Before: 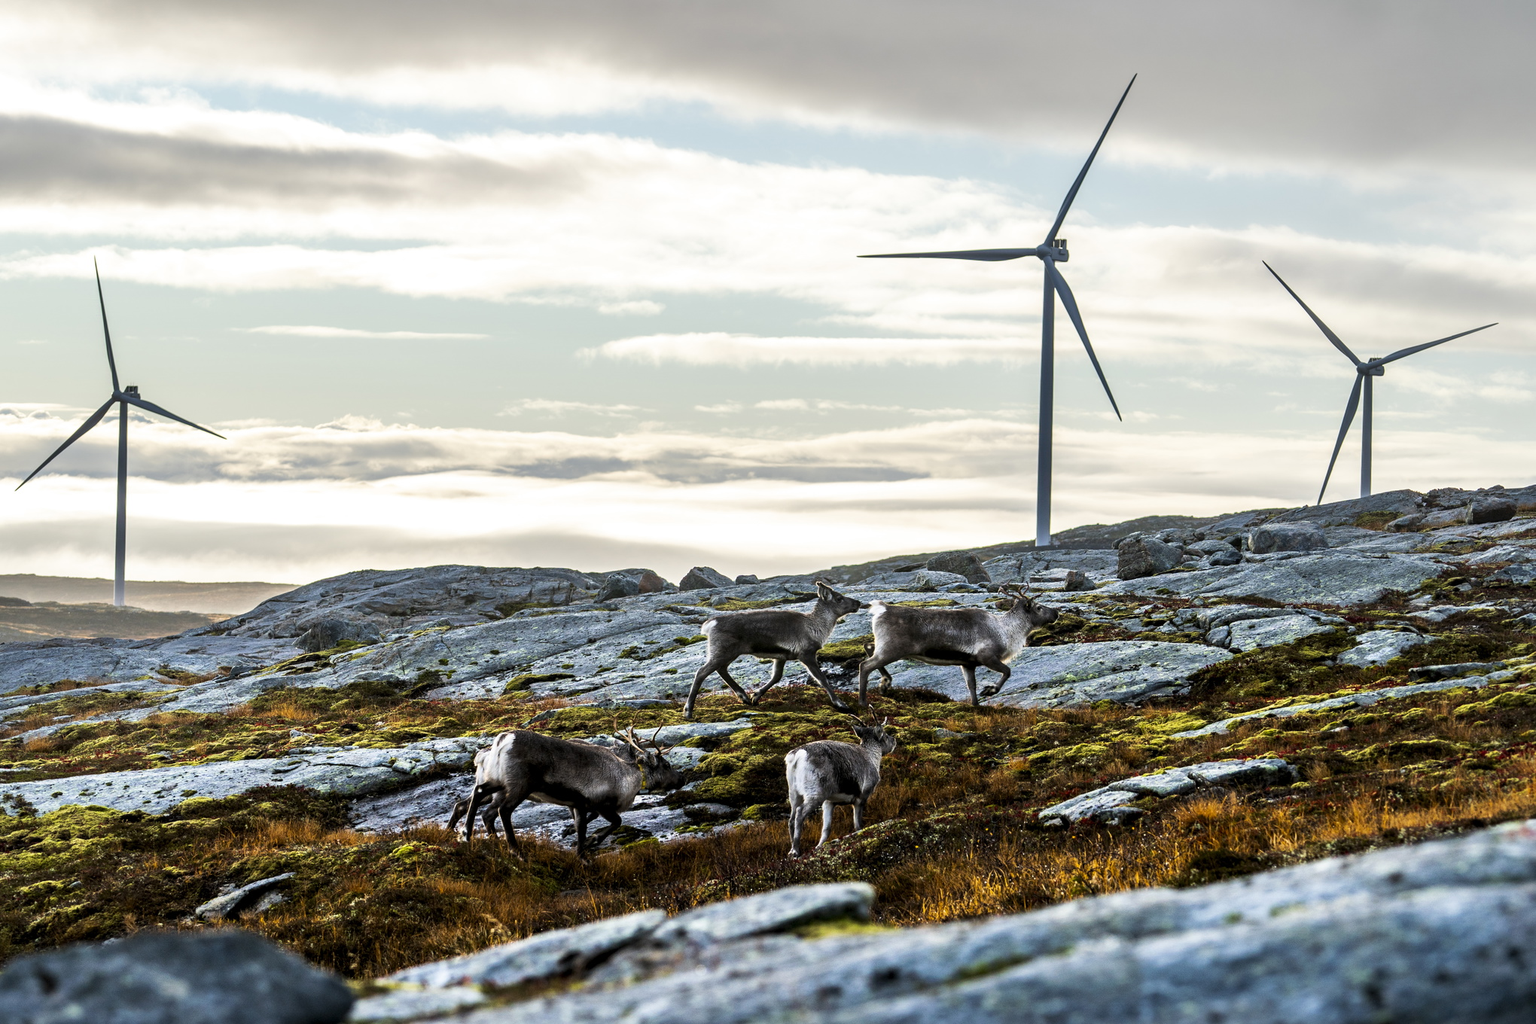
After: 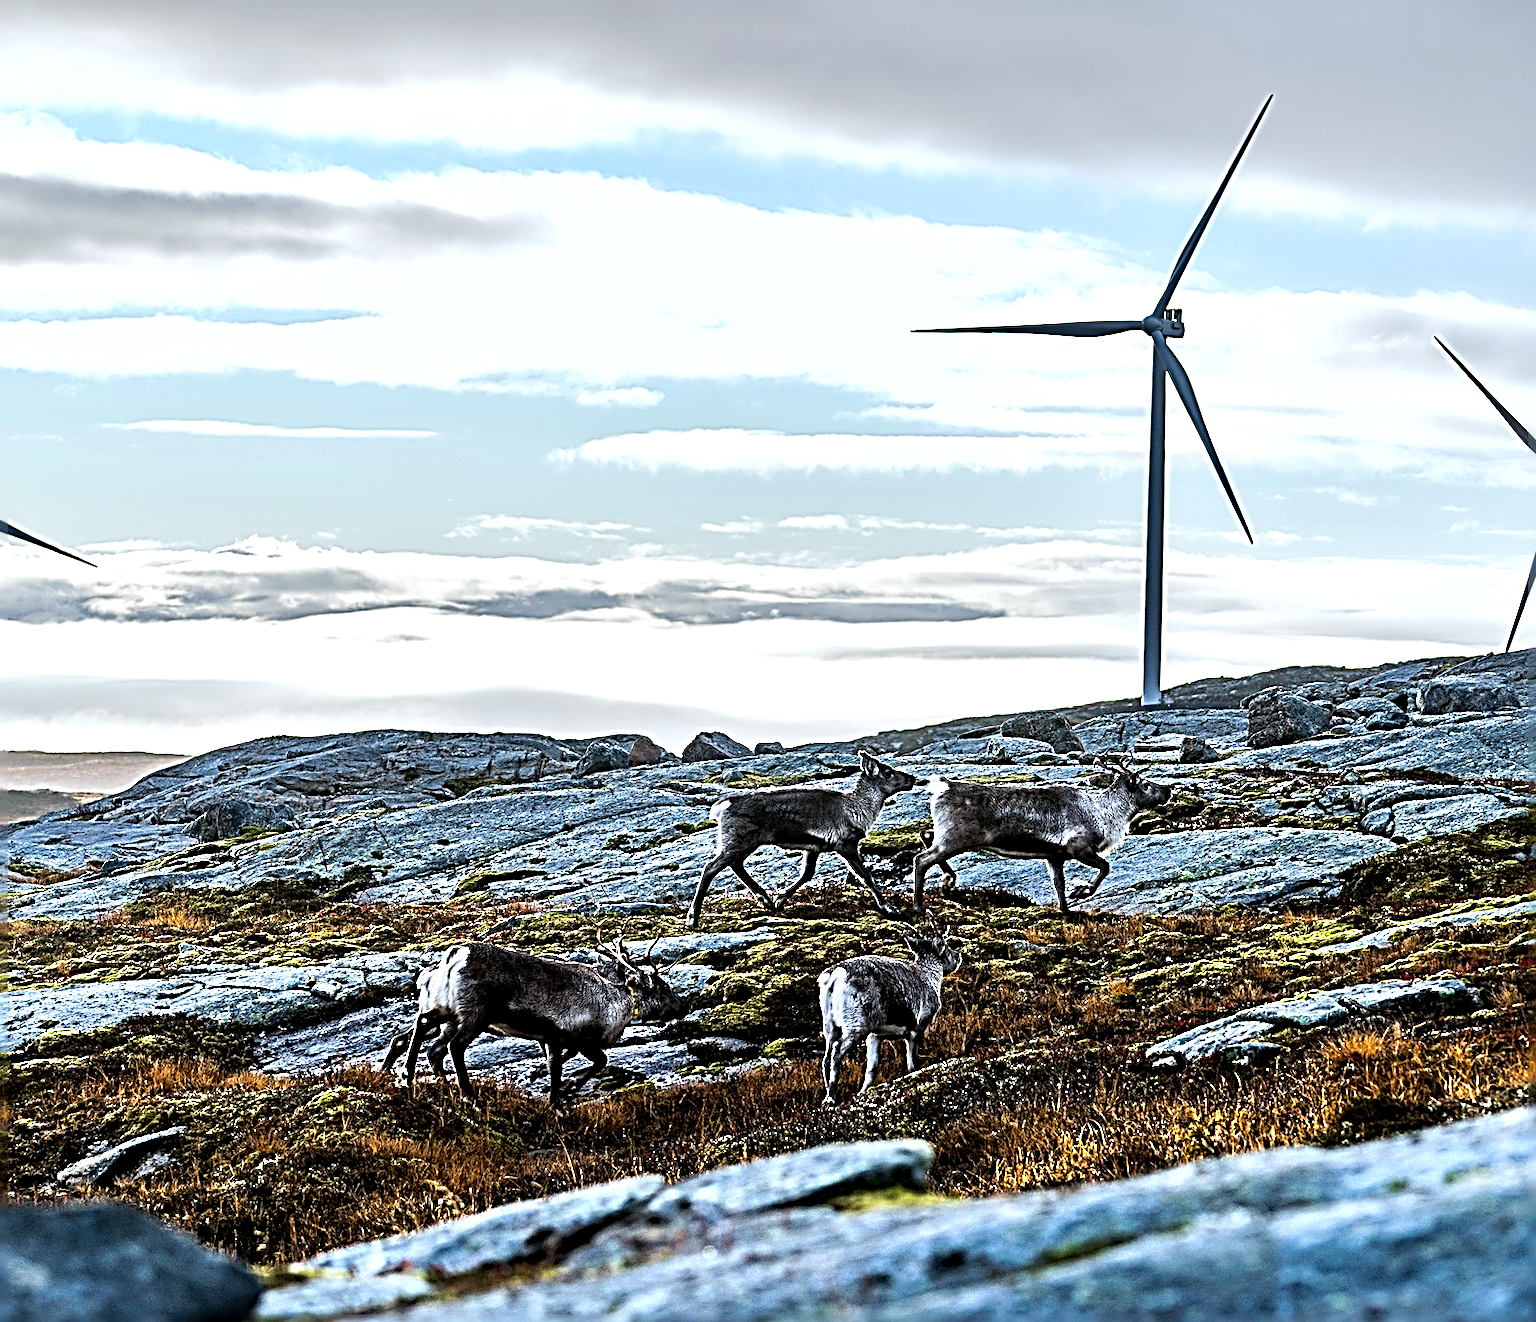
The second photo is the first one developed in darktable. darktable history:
shadows and highlights: radius 44.78, white point adjustment 6.77, compress 80.11%, soften with gaussian
crop: left 9.899%, right 12.602%
sharpen: radius 3.167, amount 1.728
color calibration: x 0.367, y 0.375, temperature 4373.71 K
